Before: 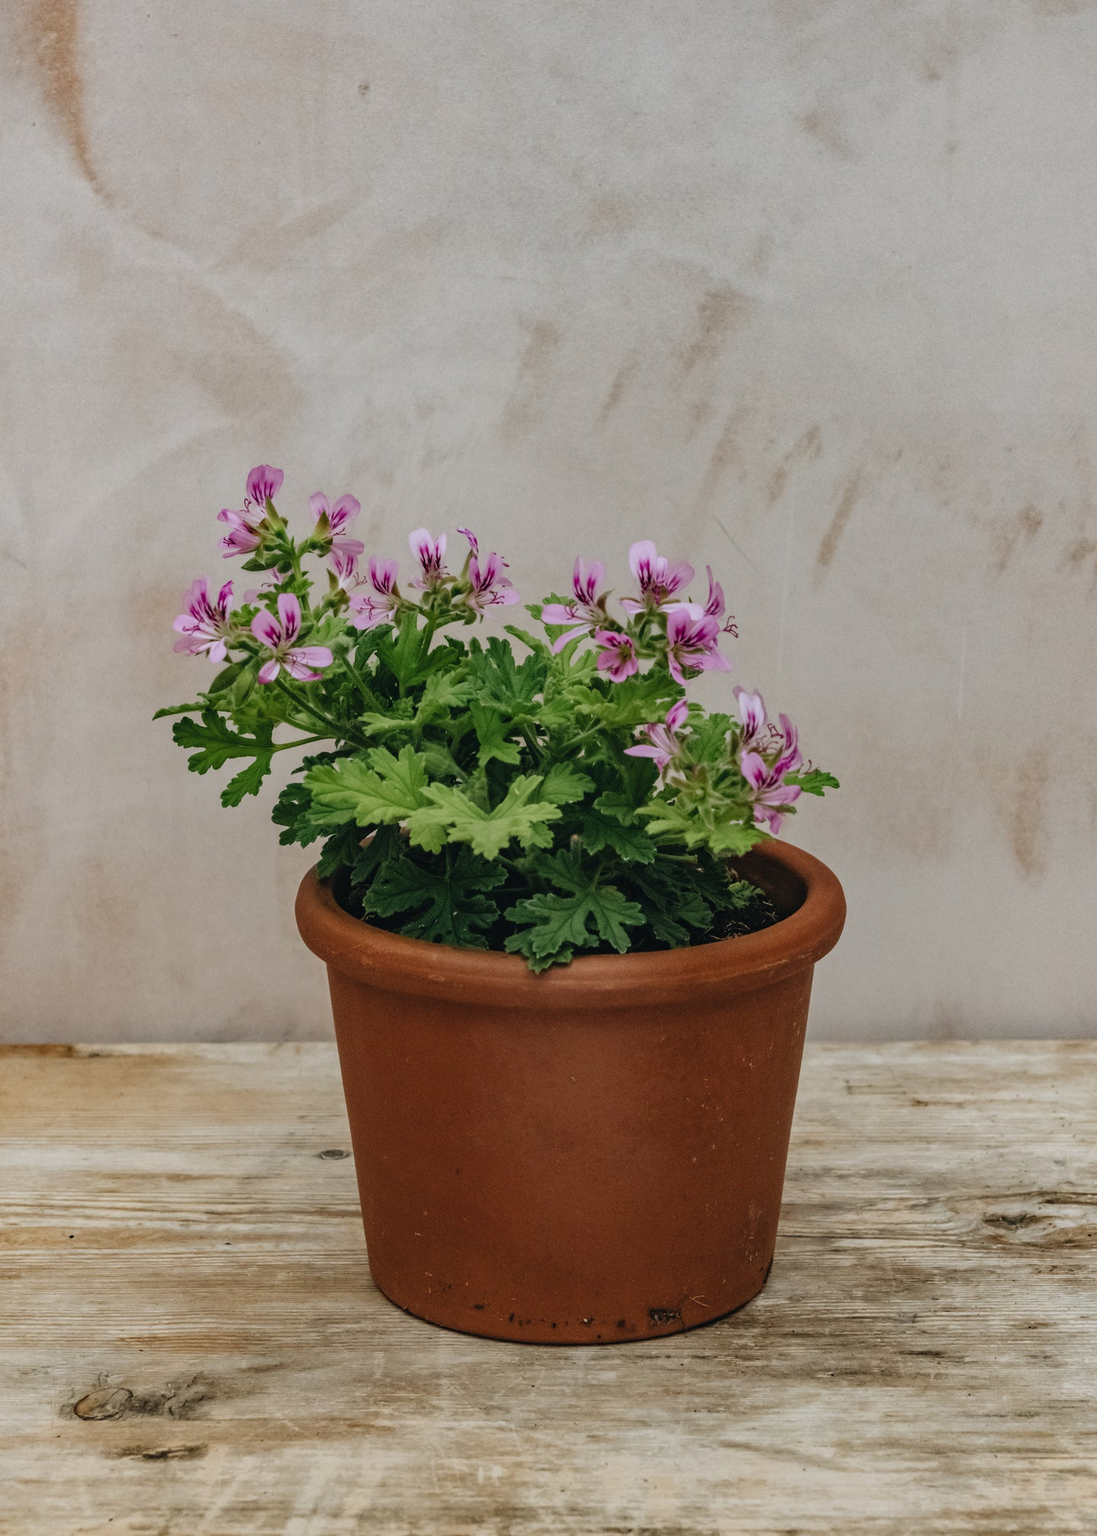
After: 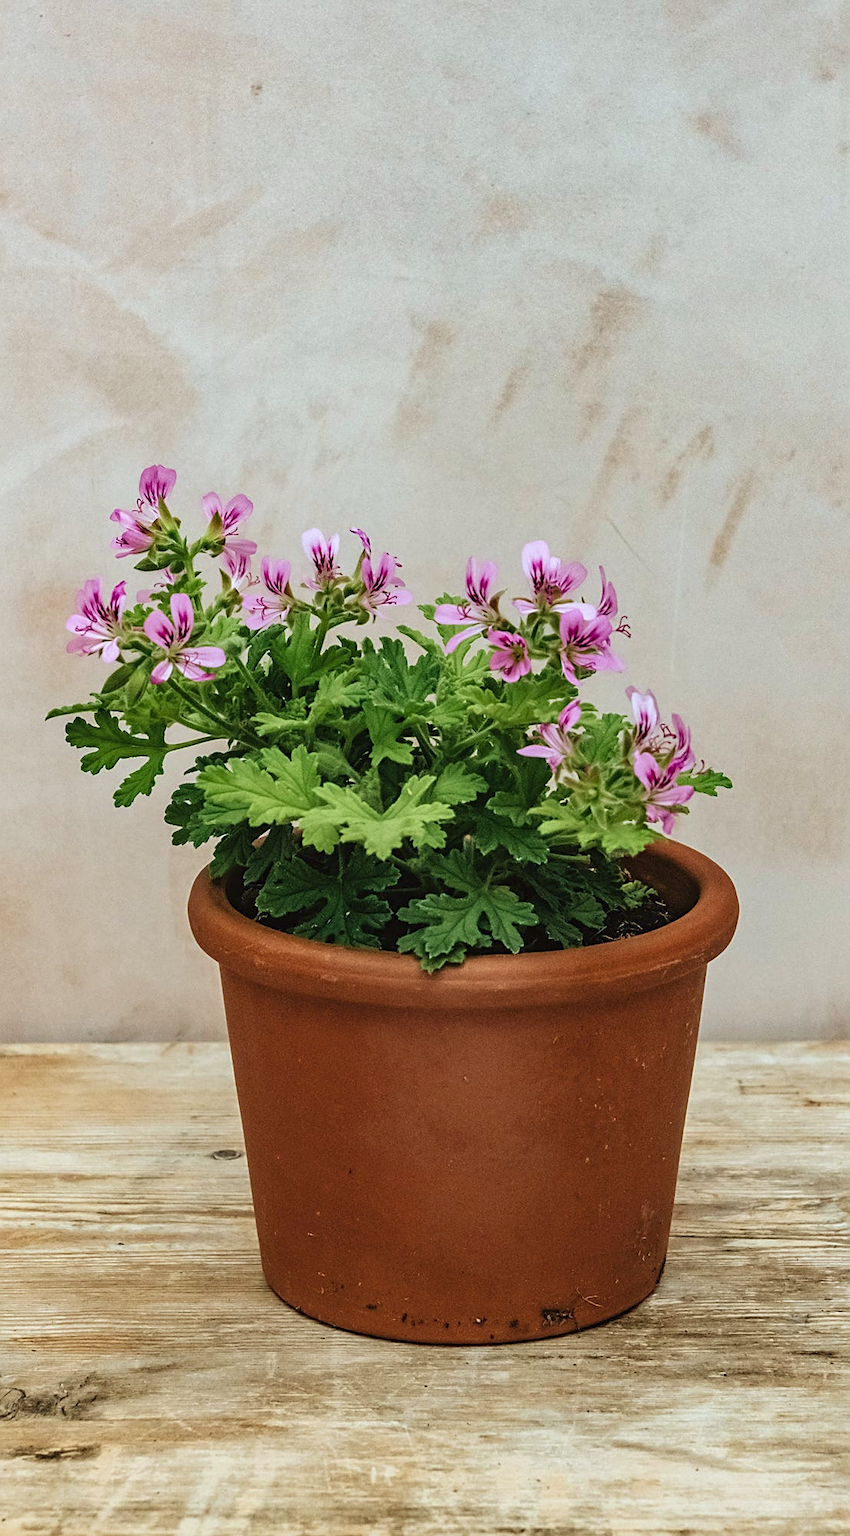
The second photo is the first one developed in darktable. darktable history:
sharpen: on, module defaults
crop: left 9.854%, right 12.587%
velvia: on, module defaults
exposure: black level correction 0.001, exposure 0.498 EV, compensate exposure bias true, compensate highlight preservation false
color correction: highlights a* -2.98, highlights b* -2.64, shadows a* 2.22, shadows b* 2.92
